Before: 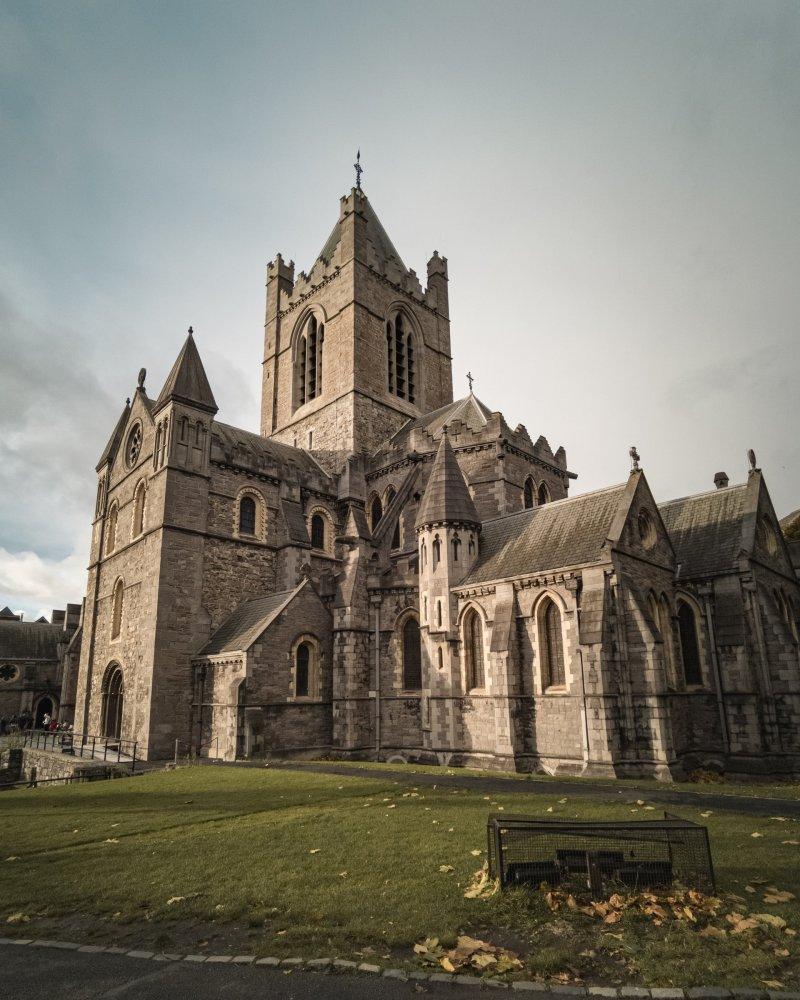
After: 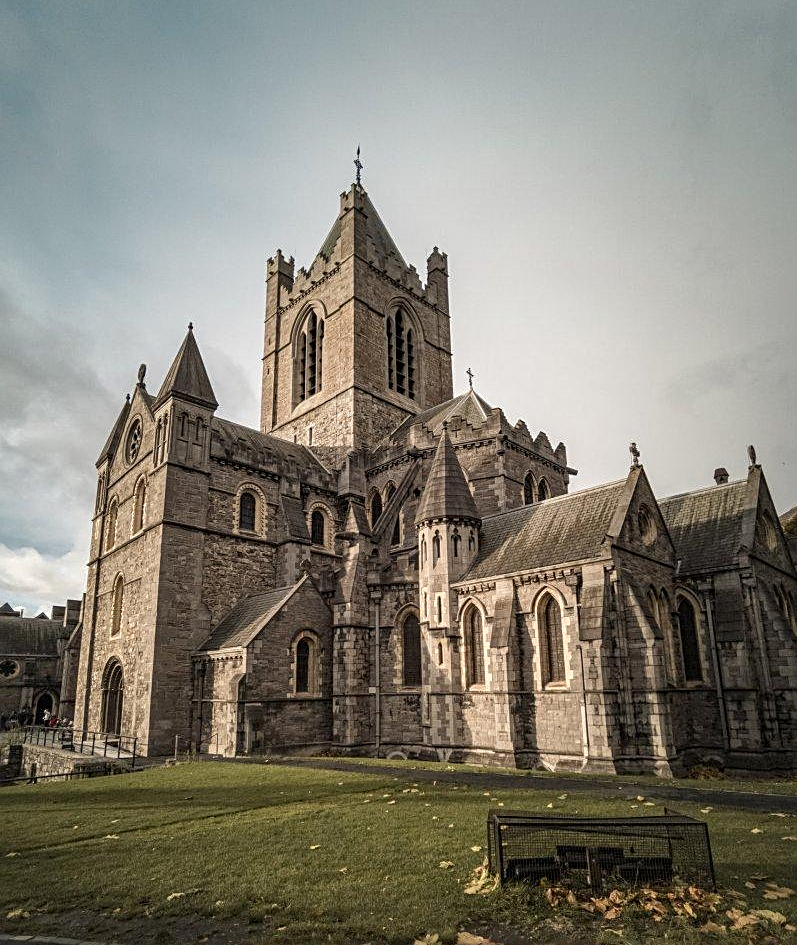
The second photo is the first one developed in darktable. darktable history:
local contrast: on, module defaults
exposure: compensate exposure bias true, compensate highlight preservation false
crop: top 0.428%, right 0.26%, bottom 5.04%
sharpen: on, module defaults
